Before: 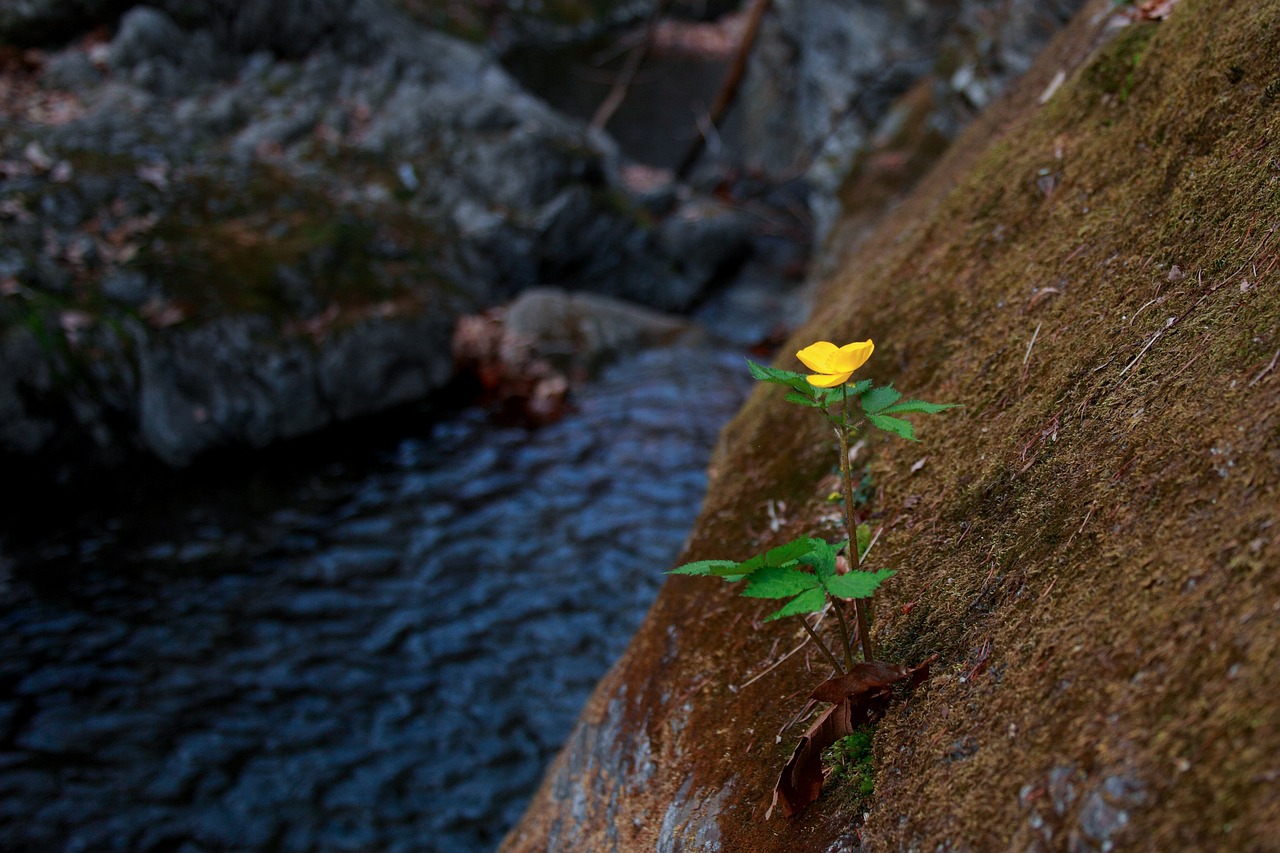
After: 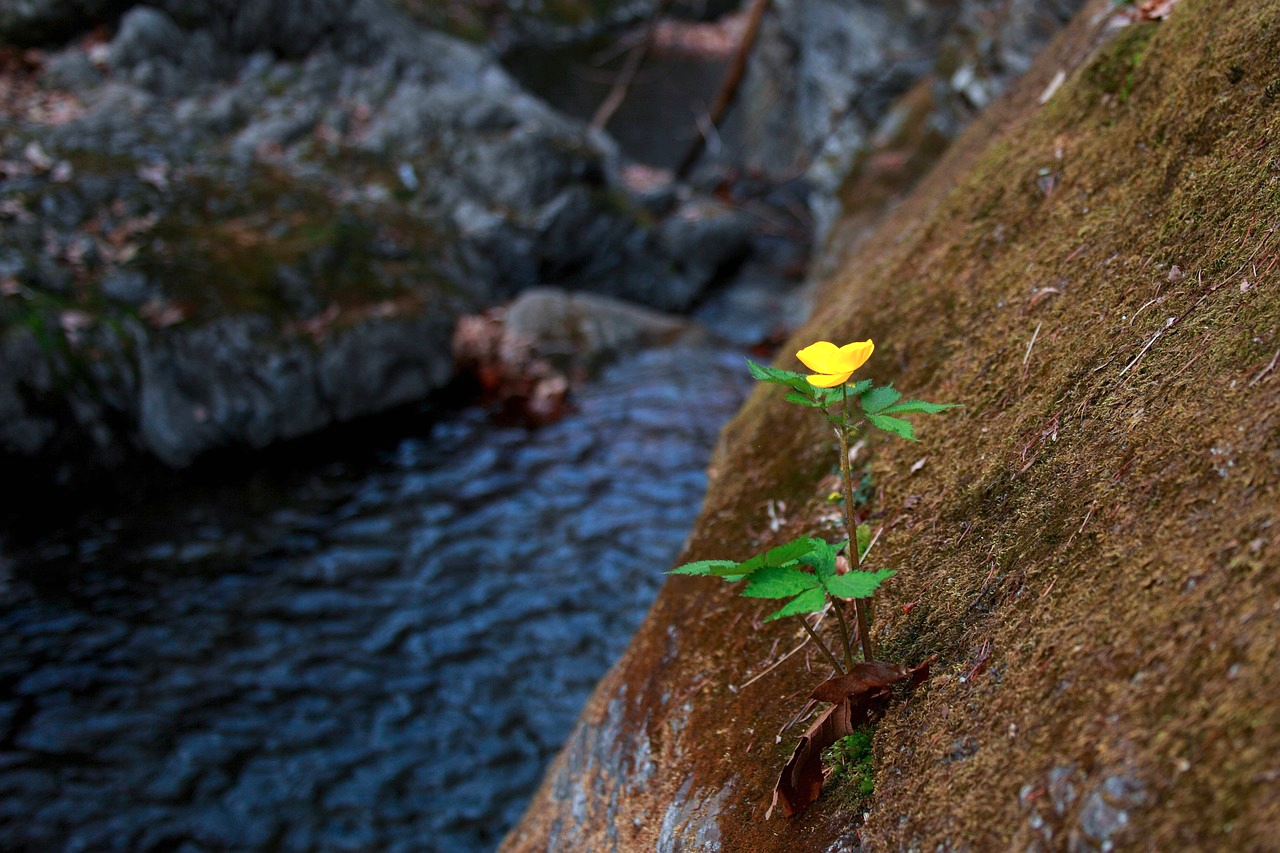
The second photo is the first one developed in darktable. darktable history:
exposure: black level correction 0, exposure 0.594 EV, compensate highlight preservation false
